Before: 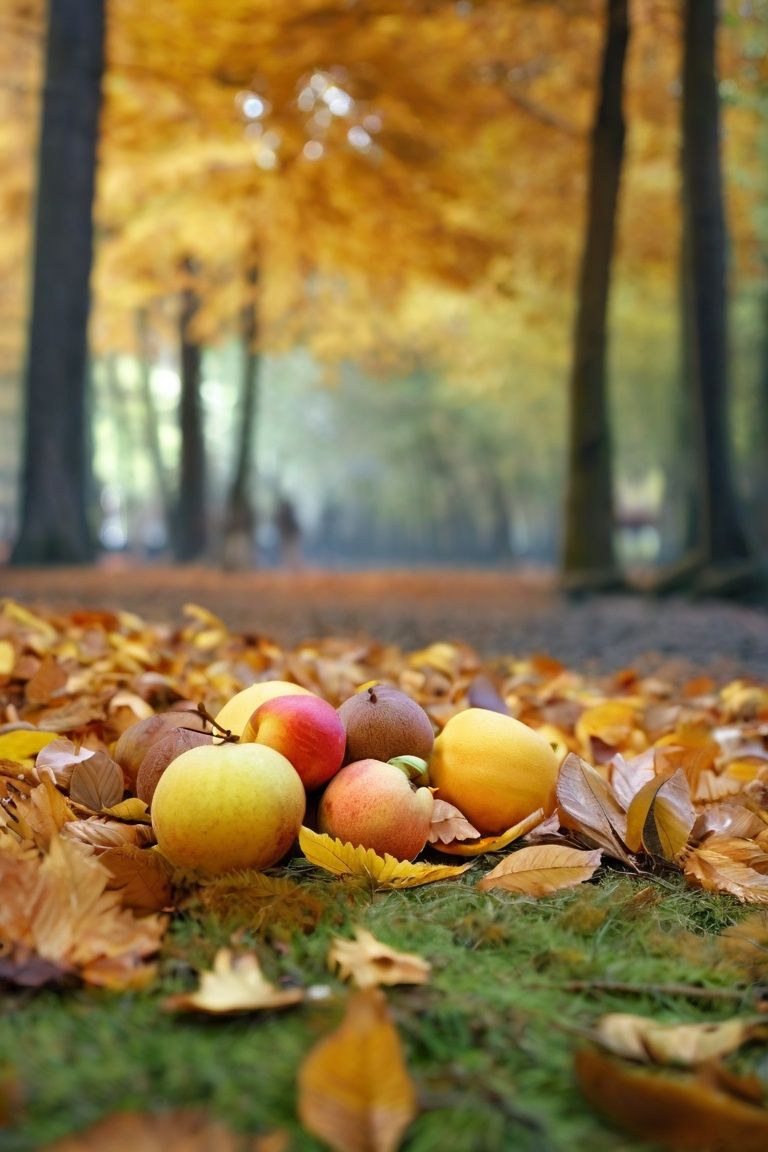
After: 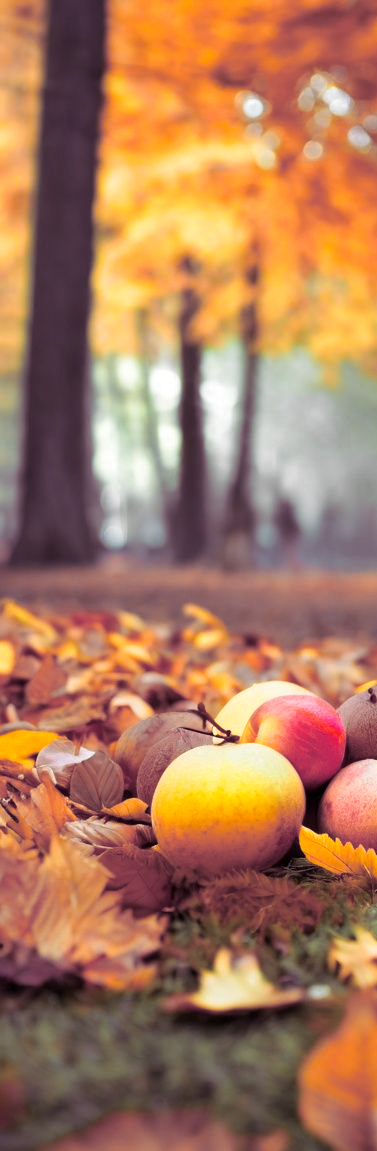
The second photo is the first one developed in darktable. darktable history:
split-toning: shadows › hue 316.8°, shadows › saturation 0.47, highlights › hue 201.6°, highlights › saturation 0, balance -41.97, compress 28.01%
color zones: curves: ch0 [(0.257, 0.558) (0.75, 0.565)]; ch1 [(0.004, 0.857) (0.14, 0.416) (0.257, 0.695) (0.442, 0.032) (0.736, 0.266) (0.891, 0.741)]; ch2 [(0, 0.623) (0.112, 0.436) (0.271, 0.474) (0.516, 0.64) (0.743, 0.286)]
crop and rotate: left 0%, top 0%, right 50.845%
